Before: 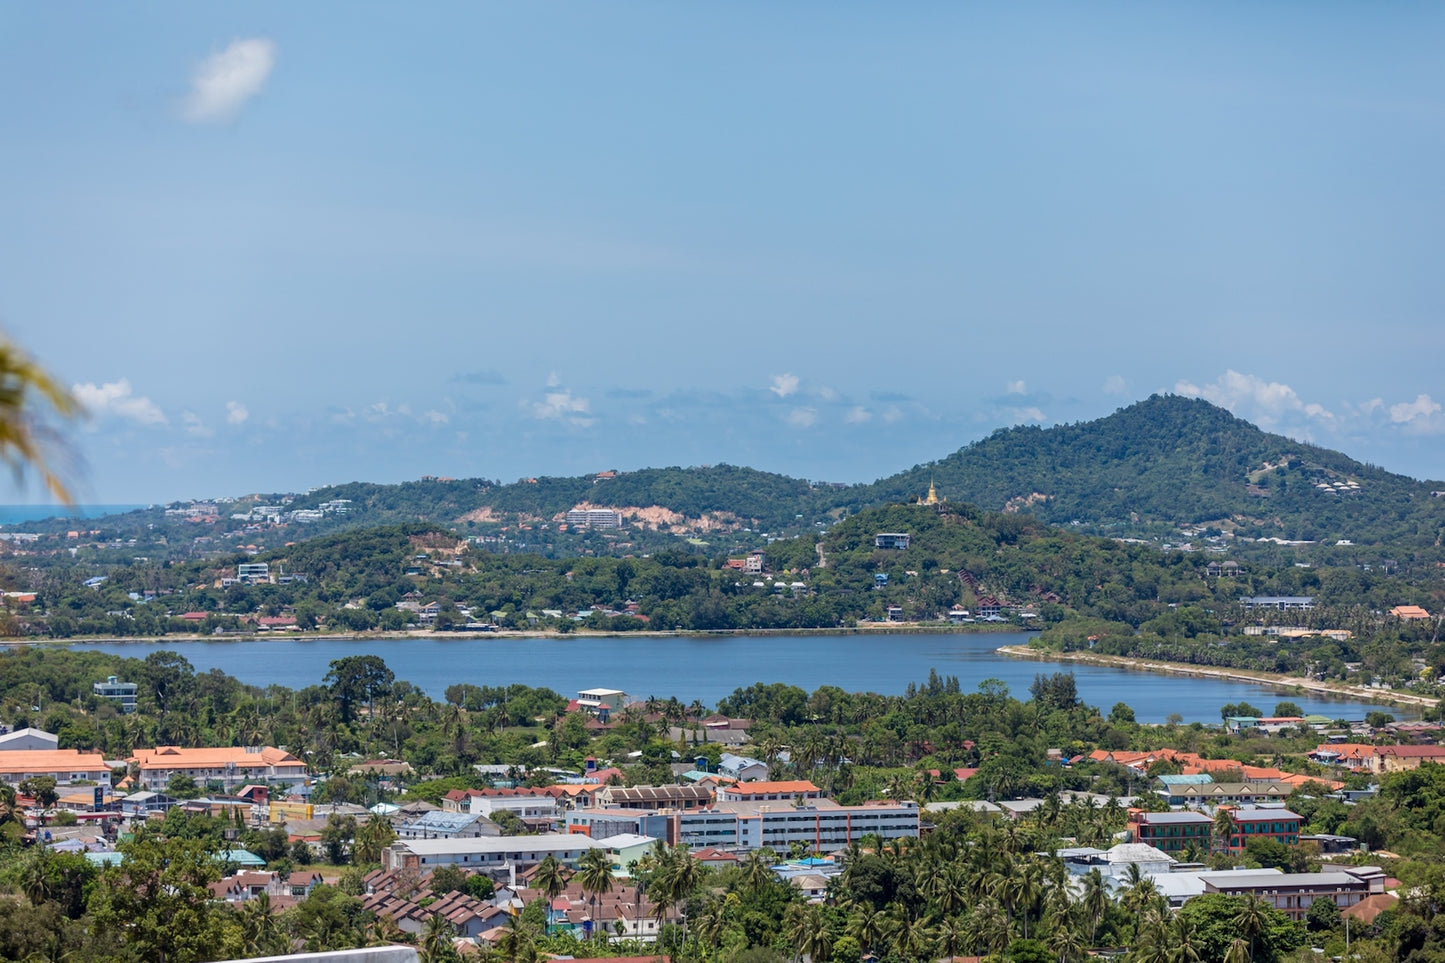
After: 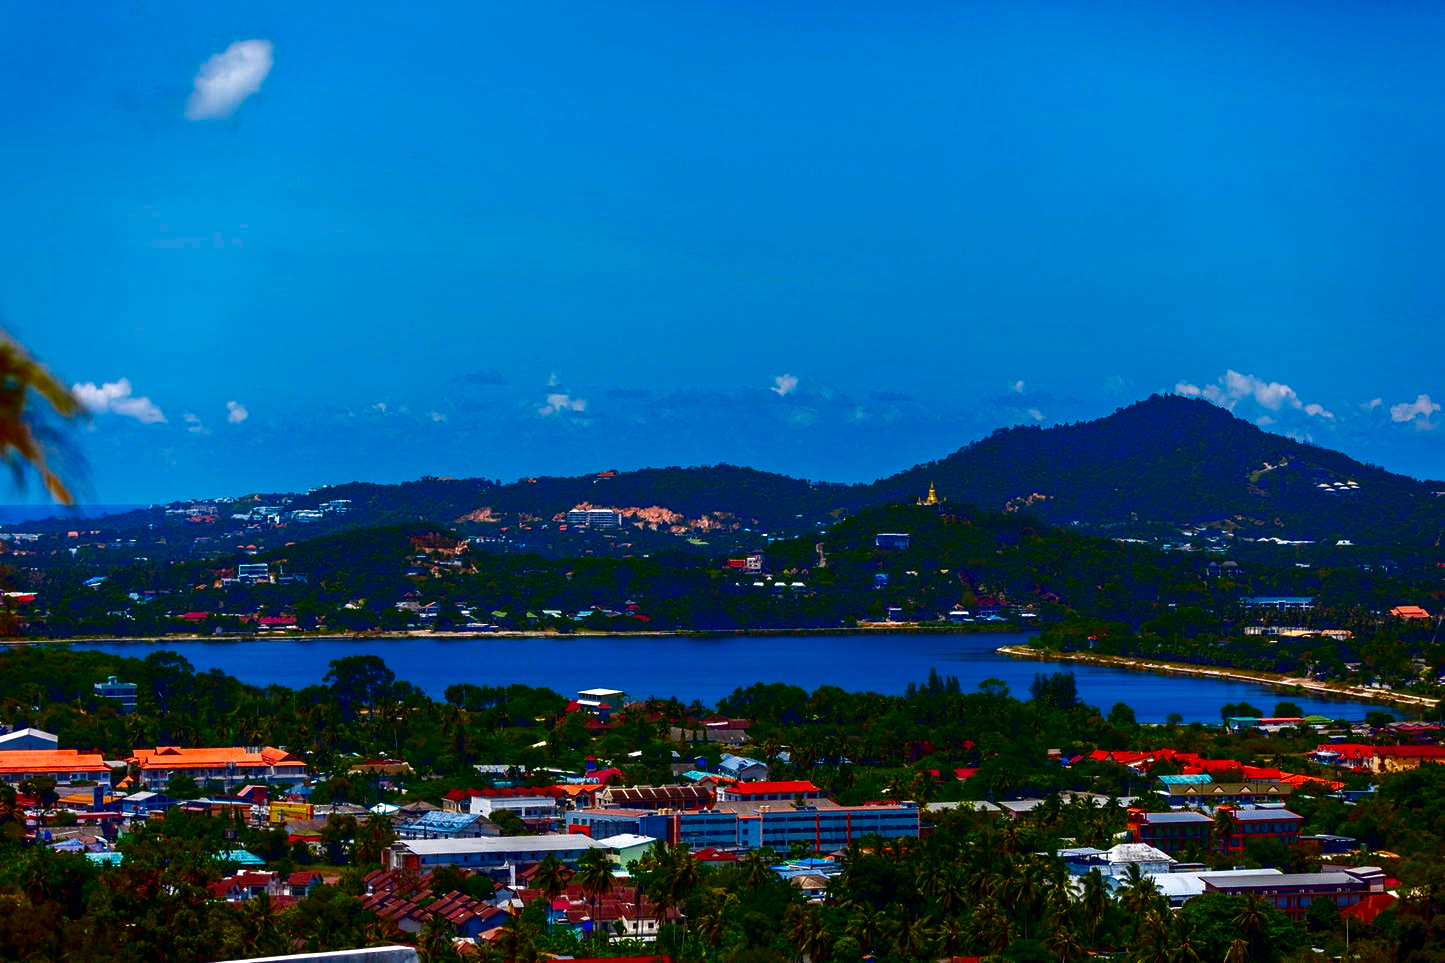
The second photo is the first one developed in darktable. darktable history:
contrast brightness saturation: brightness -0.994, saturation 0.995
levels: levels [0, 0.374, 0.749]
